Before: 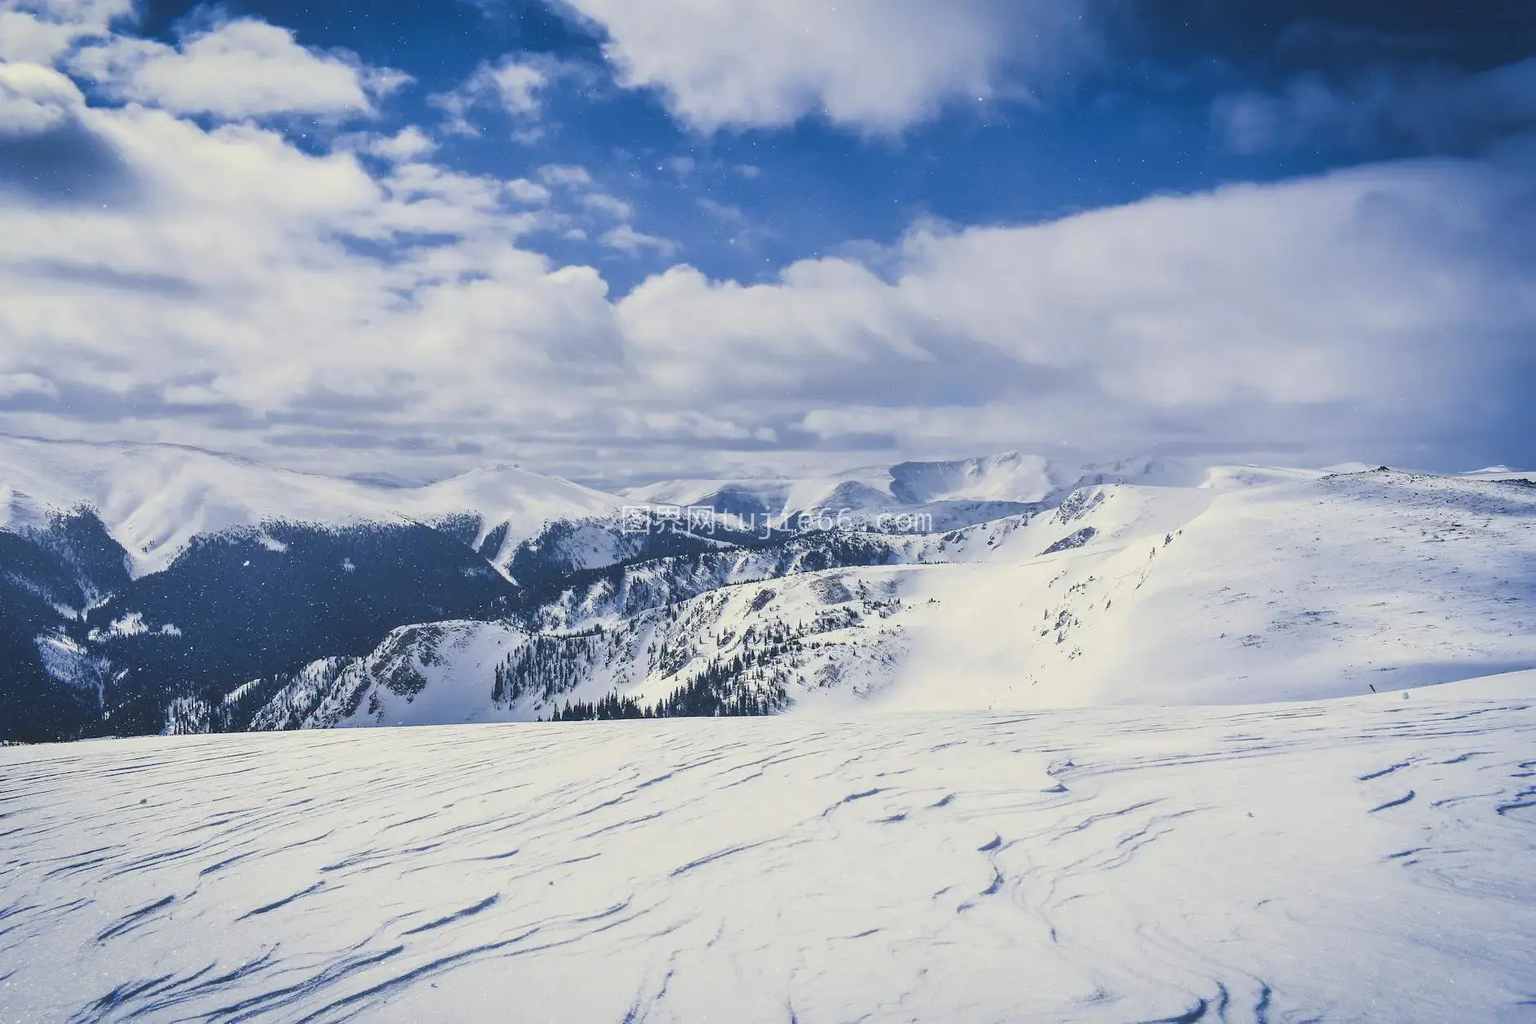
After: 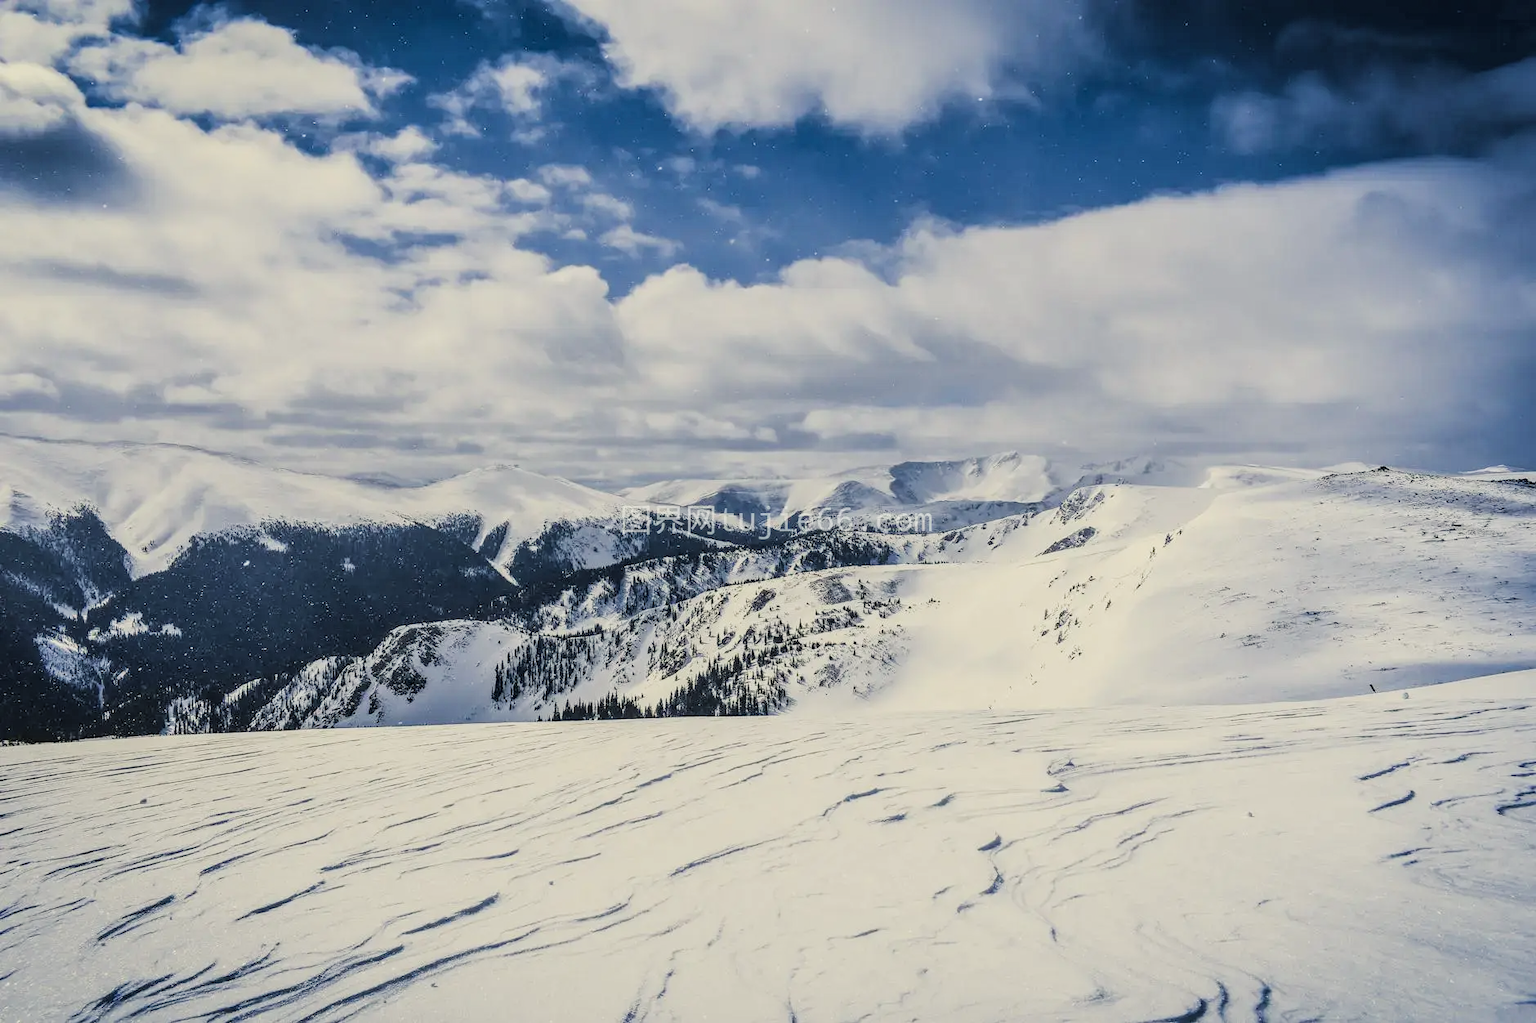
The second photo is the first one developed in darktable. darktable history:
white balance: red 1.029, blue 0.92
filmic rgb: black relative exposure -5 EV, white relative exposure 3.5 EV, hardness 3.19, contrast 1.2, highlights saturation mix -50%
local contrast: on, module defaults
